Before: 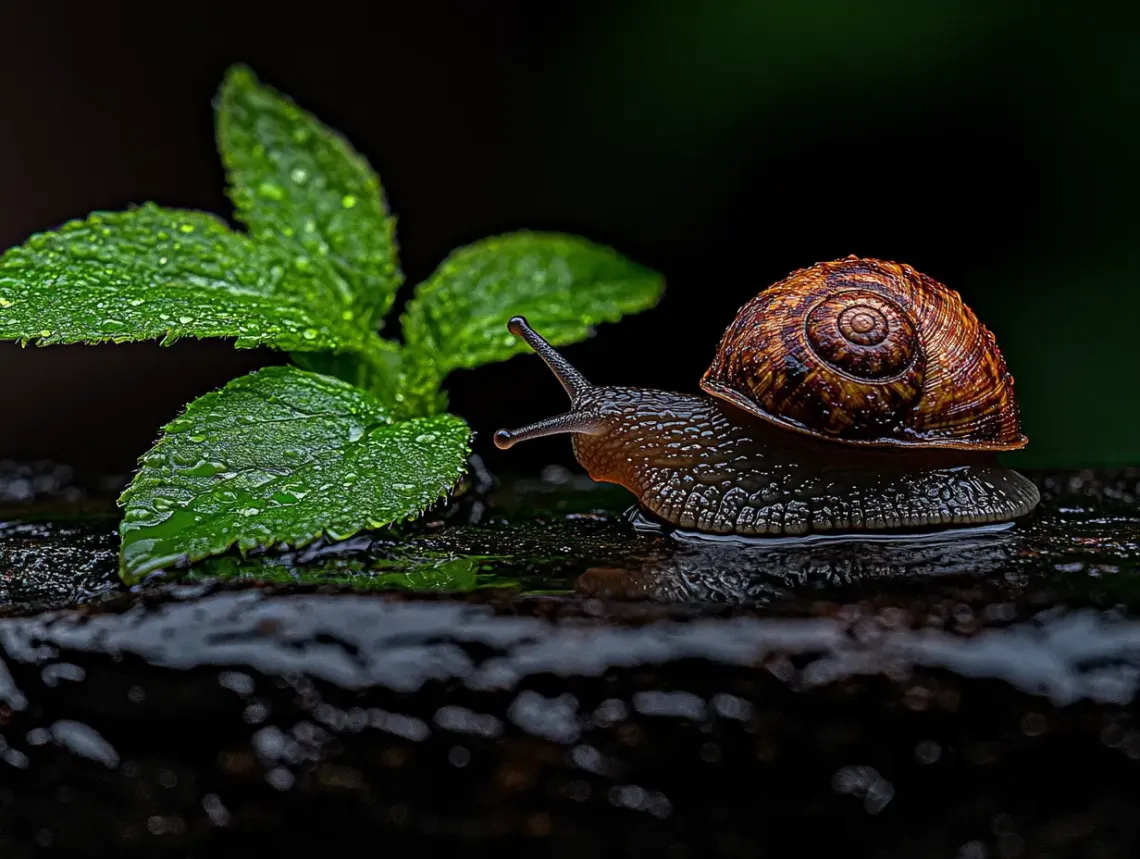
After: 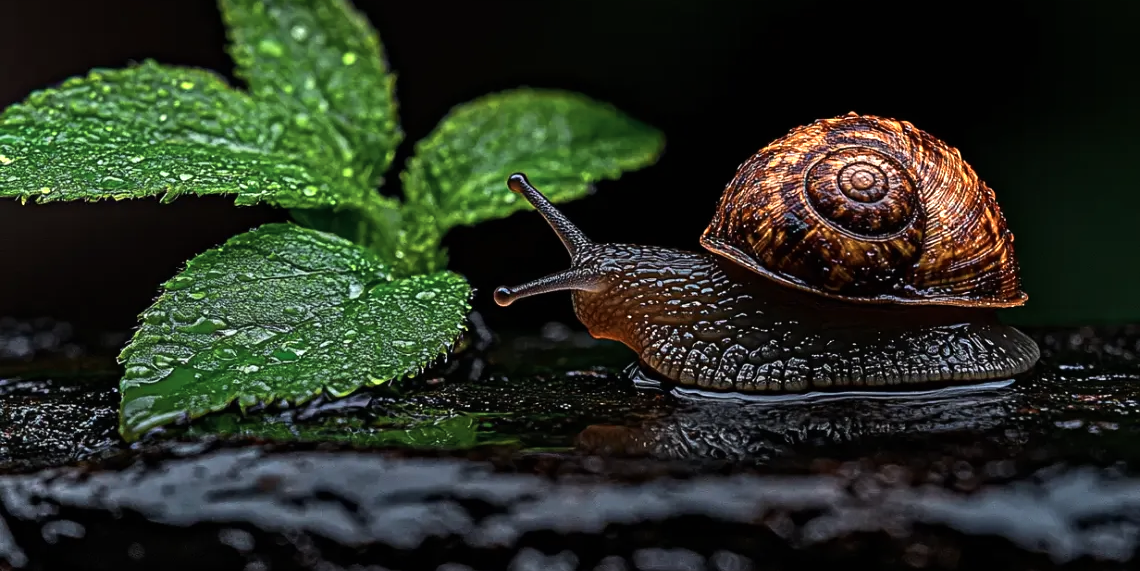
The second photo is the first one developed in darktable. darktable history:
crop: top 16.727%, bottom 16.727%
tone equalizer: -8 EV -0.417 EV, -7 EV -0.389 EV, -6 EV -0.333 EV, -5 EV -0.222 EV, -3 EV 0.222 EV, -2 EV 0.333 EV, -1 EV 0.389 EV, +0 EV 0.417 EV, edges refinement/feathering 500, mask exposure compensation -1.57 EV, preserve details no
color zones: curves: ch0 [(0.018, 0.548) (0.197, 0.654) (0.425, 0.447) (0.605, 0.658) (0.732, 0.579)]; ch1 [(0.105, 0.531) (0.224, 0.531) (0.386, 0.39) (0.618, 0.456) (0.732, 0.456) (0.956, 0.421)]; ch2 [(0.039, 0.583) (0.215, 0.465) (0.399, 0.544) (0.465, 0.548) (0.614, 0.447) (0.724, 0.43) (0.882, 0.623) (0.956, 0.632)]
exposure: black level correction 0, compensate exposure bias true, compensate highlight preservation false
